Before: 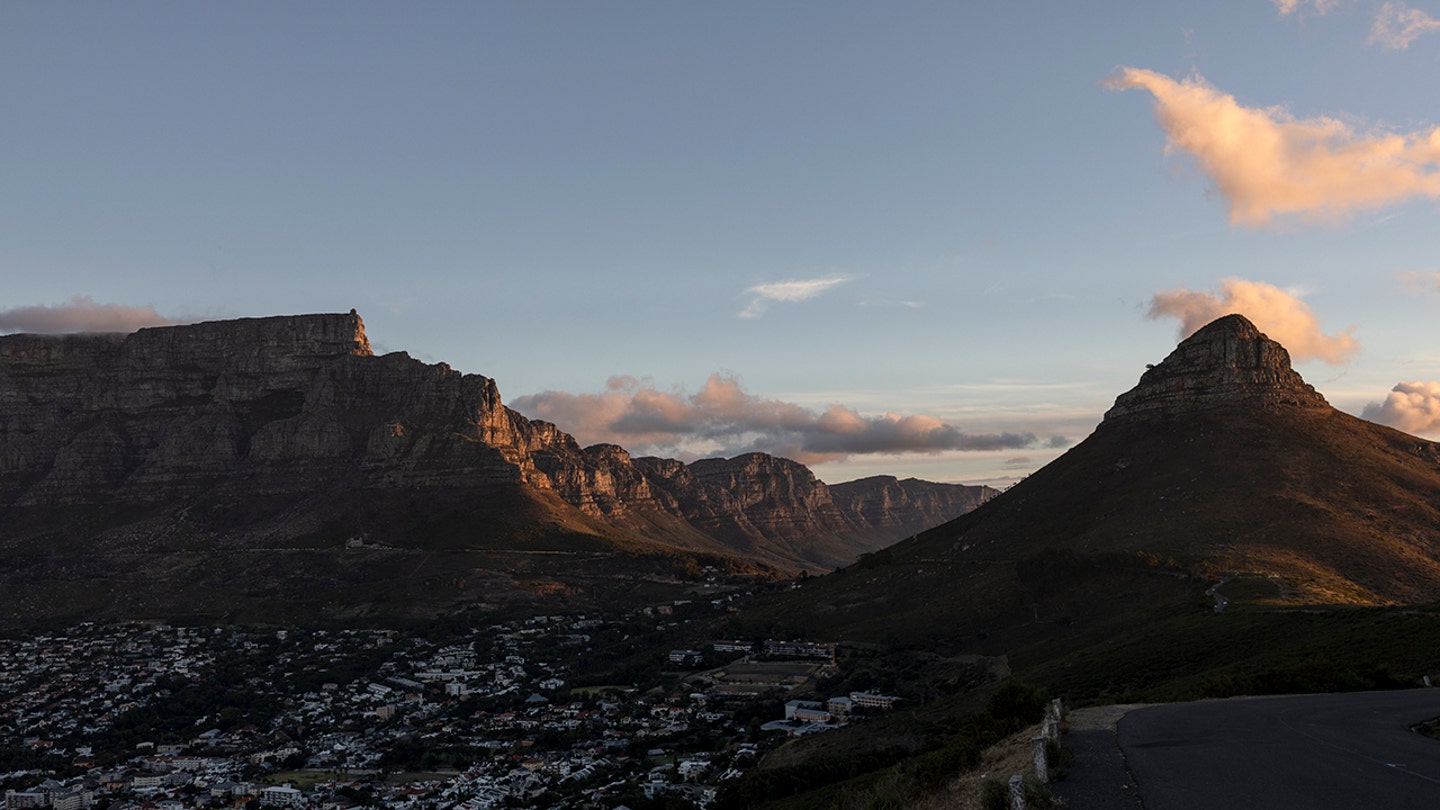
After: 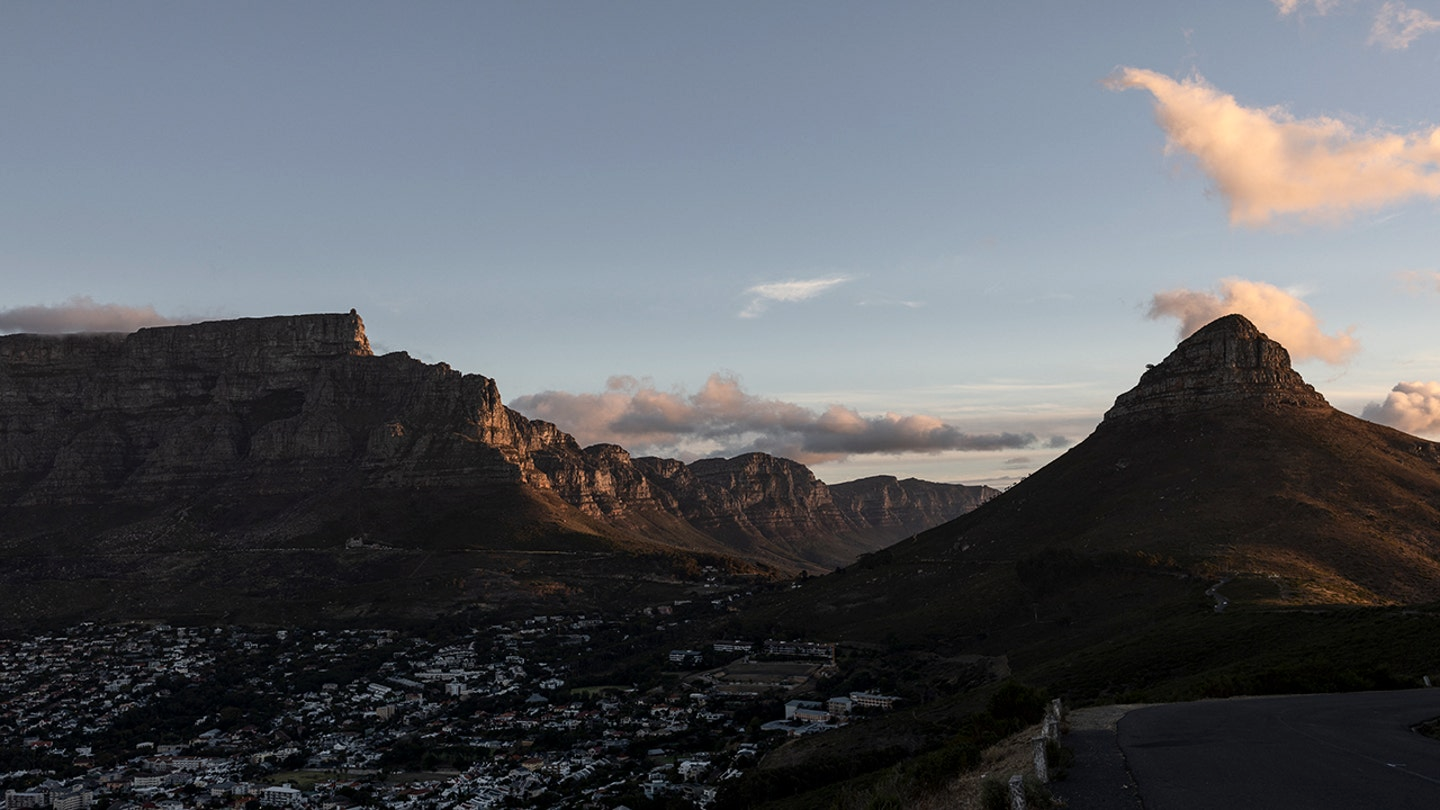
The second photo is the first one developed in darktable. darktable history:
contrast brightness saturation: contrast 0.111, saturation -0.153
